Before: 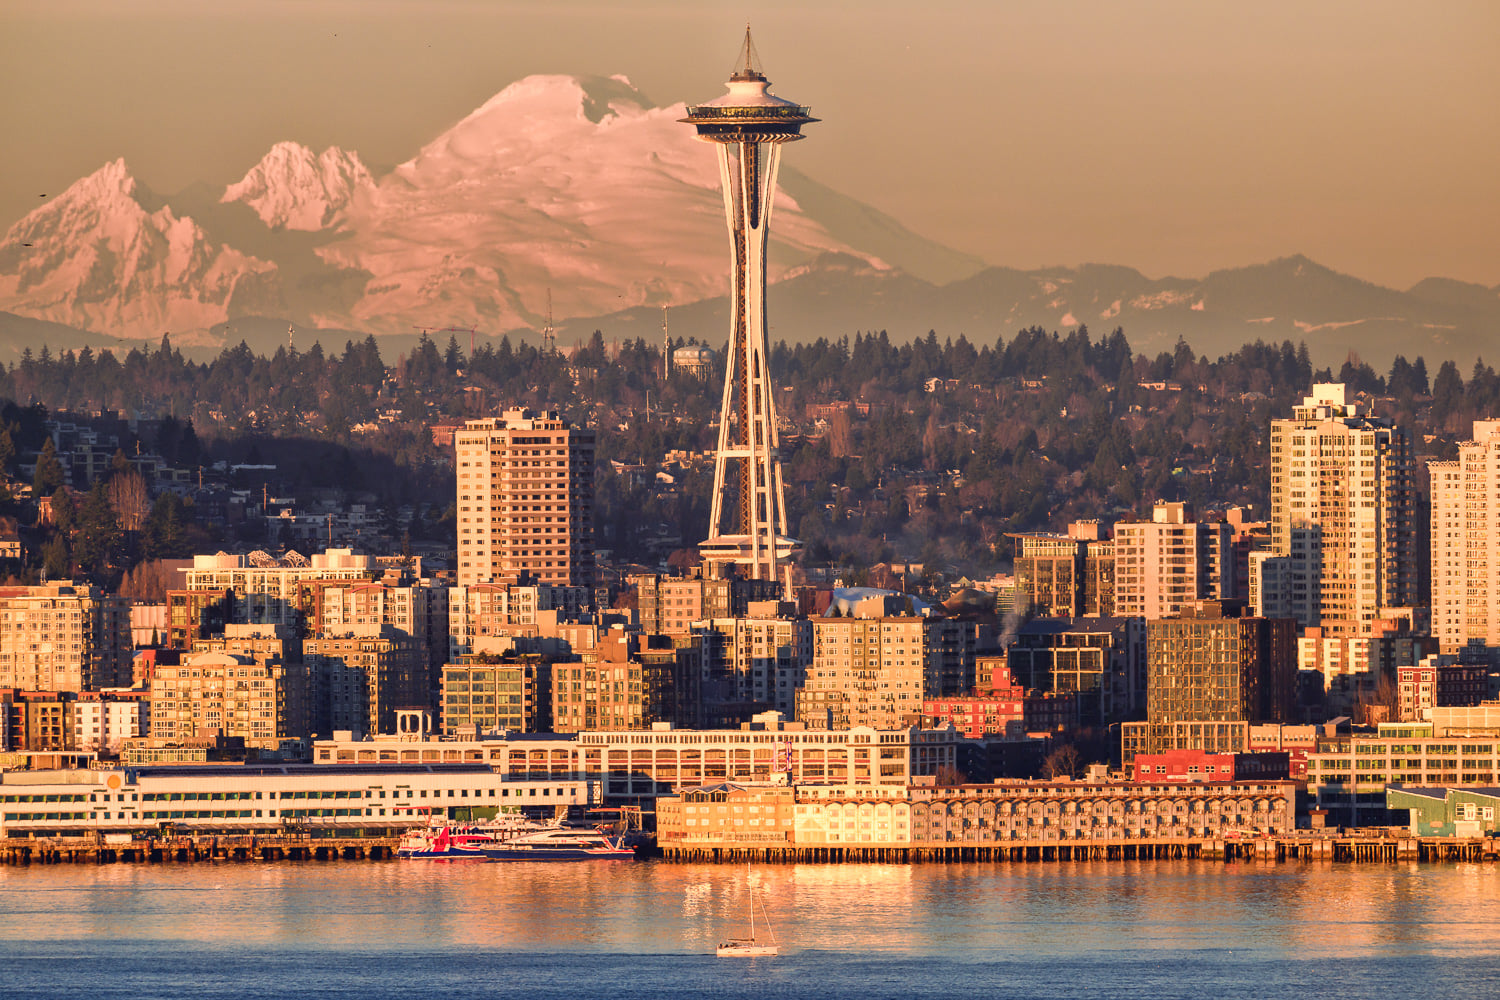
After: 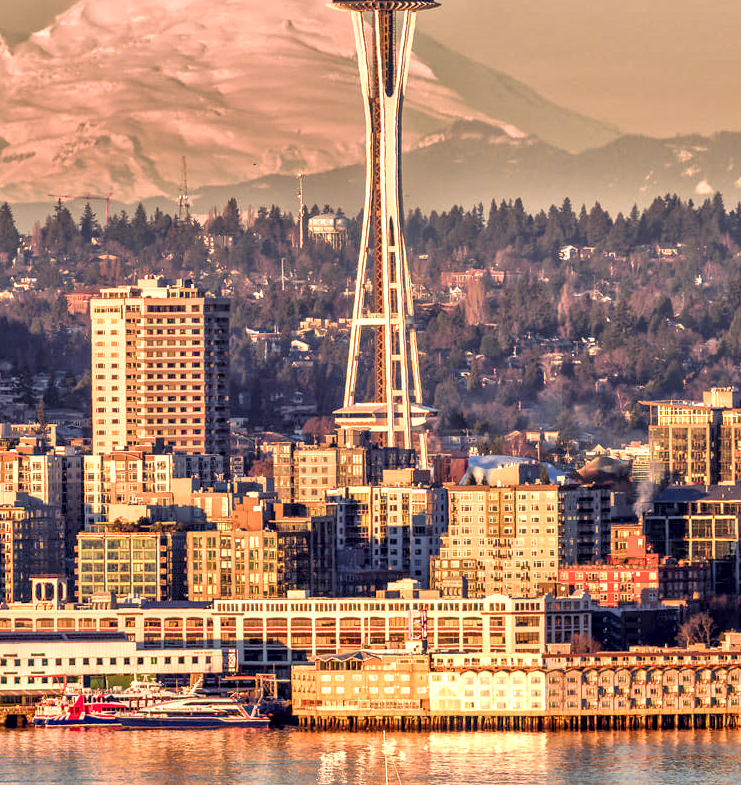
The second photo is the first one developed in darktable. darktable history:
crop and rotate: angle 0.02°, left 24.353%, top 13.219%, right 26.156%, bottom 8.224%
local contrast: highlights 65%, shadows 54%, detail 169%, midtone range 0.514
white balance: red 0.98, blue 1.034
tone equalizer: -7 EV 0.15 EV, -6 EV 0.6 EV, -5 EV 1.15 EV, -4 EV 1.33 EV, -3 EV 1.15 EV, -2 EV 0.6 EV, -1 EV 0.15 EV, mask exposure compensation -0.5 EV
